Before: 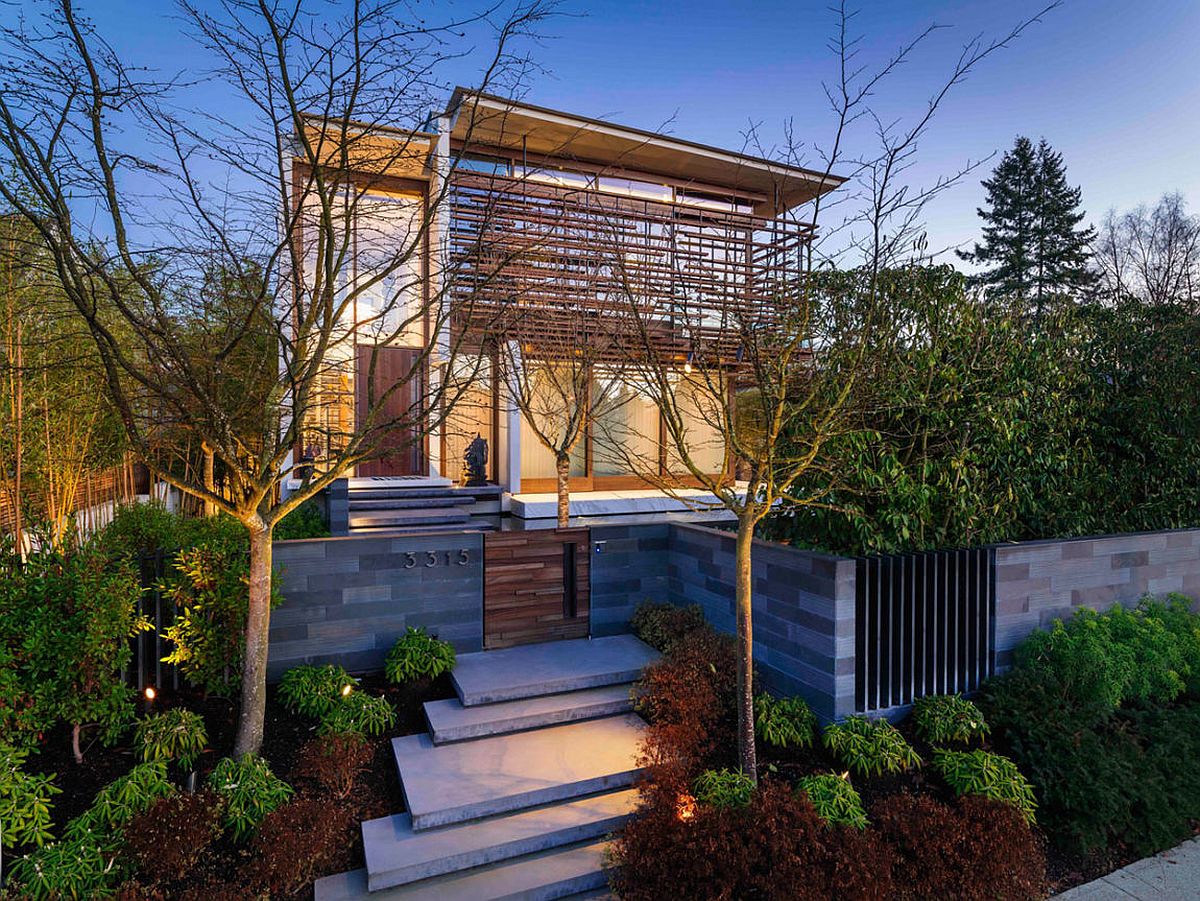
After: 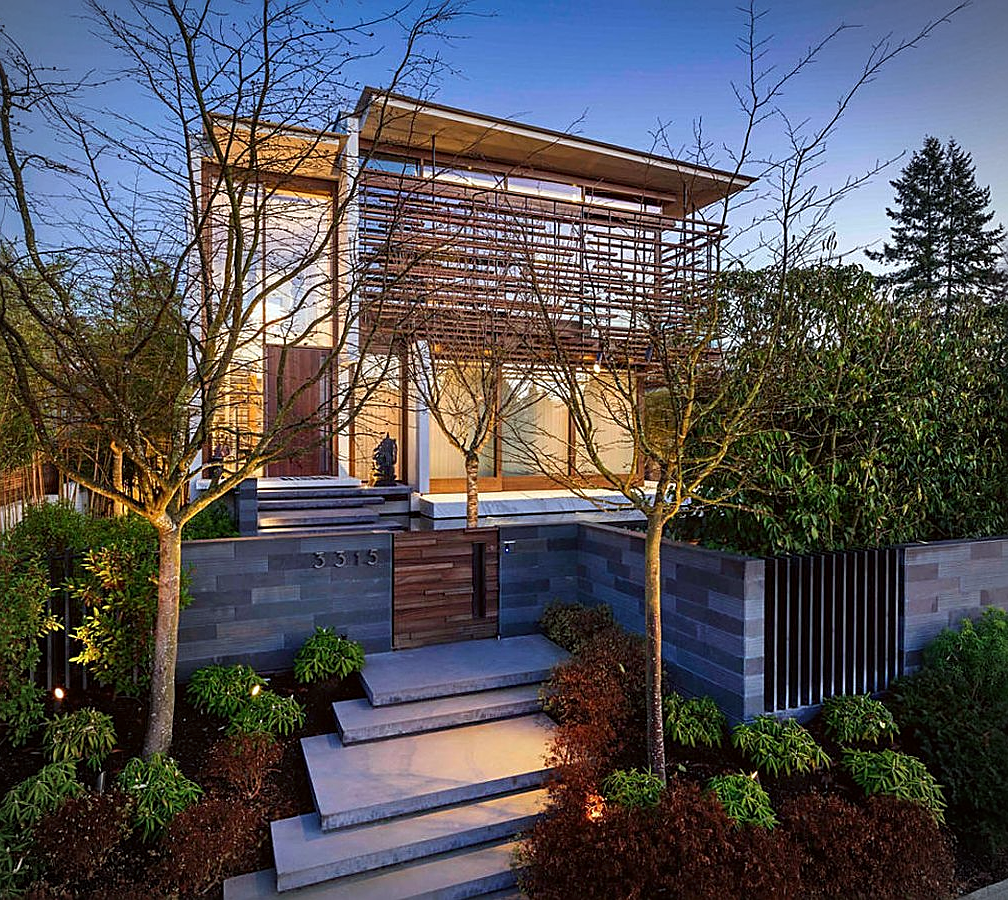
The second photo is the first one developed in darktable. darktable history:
sharpen: on, module defaults
color correction: highlights a* -2.73, highlights b* -2.09, shadows a* 2.41, shadows b* 2.73
vignetting: fall-off start 91.19%
crop: left 7.598%, right 7.873%
